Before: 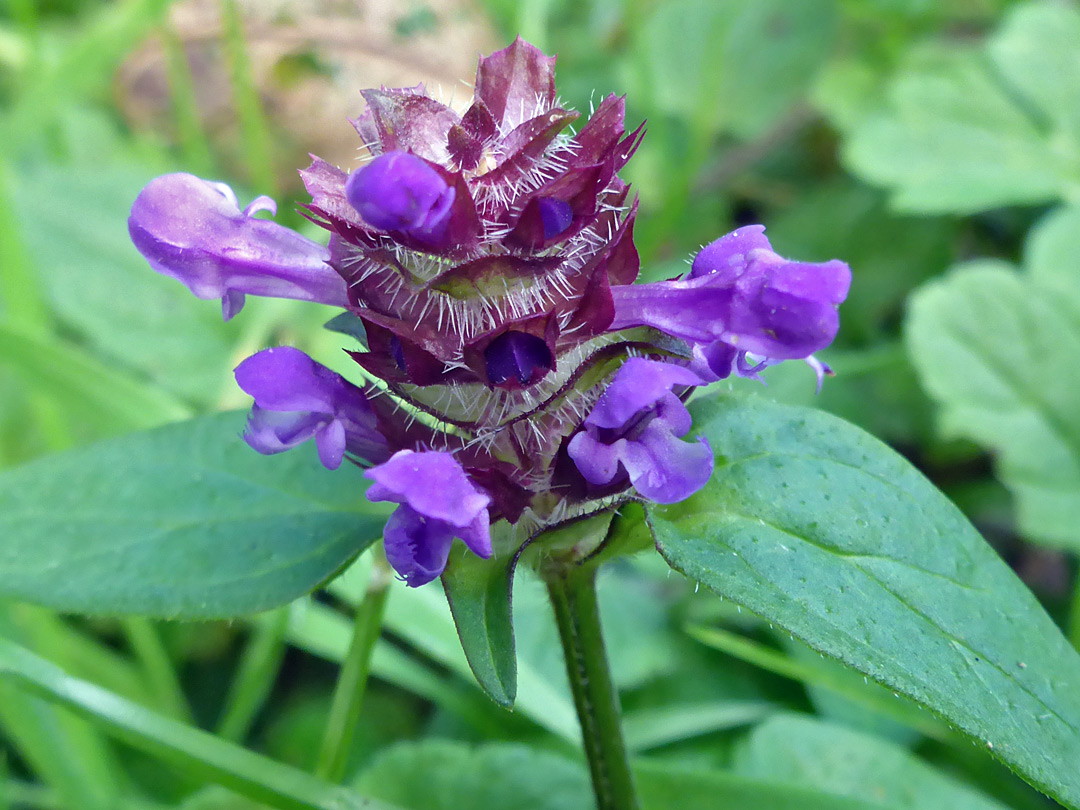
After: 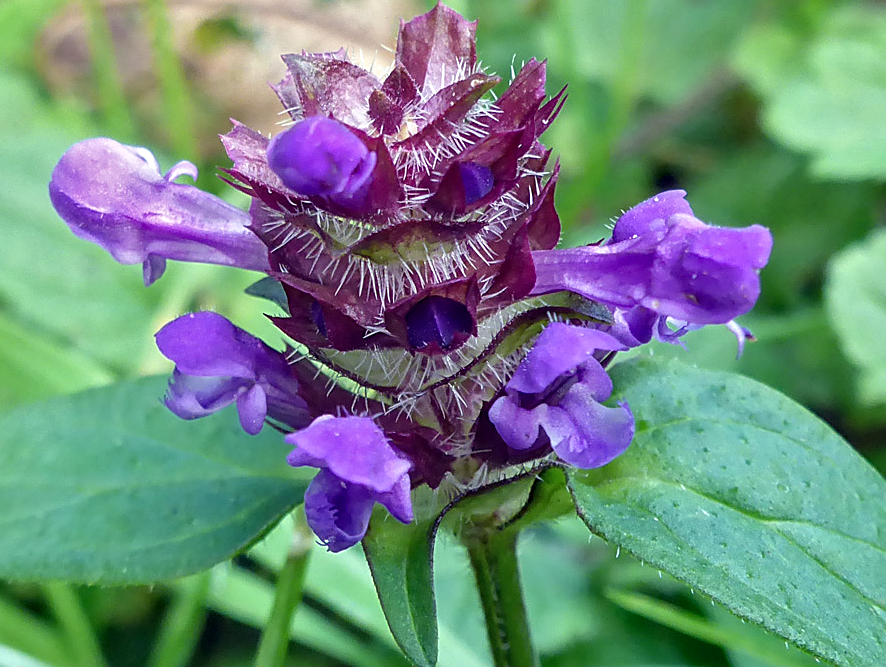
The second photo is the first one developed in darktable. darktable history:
local contrast: on, module defaults
crop and rotate: left 7.363%, top 4.429%, right 10.563%, bottom 13.195%
sharpen: on, module defaults
